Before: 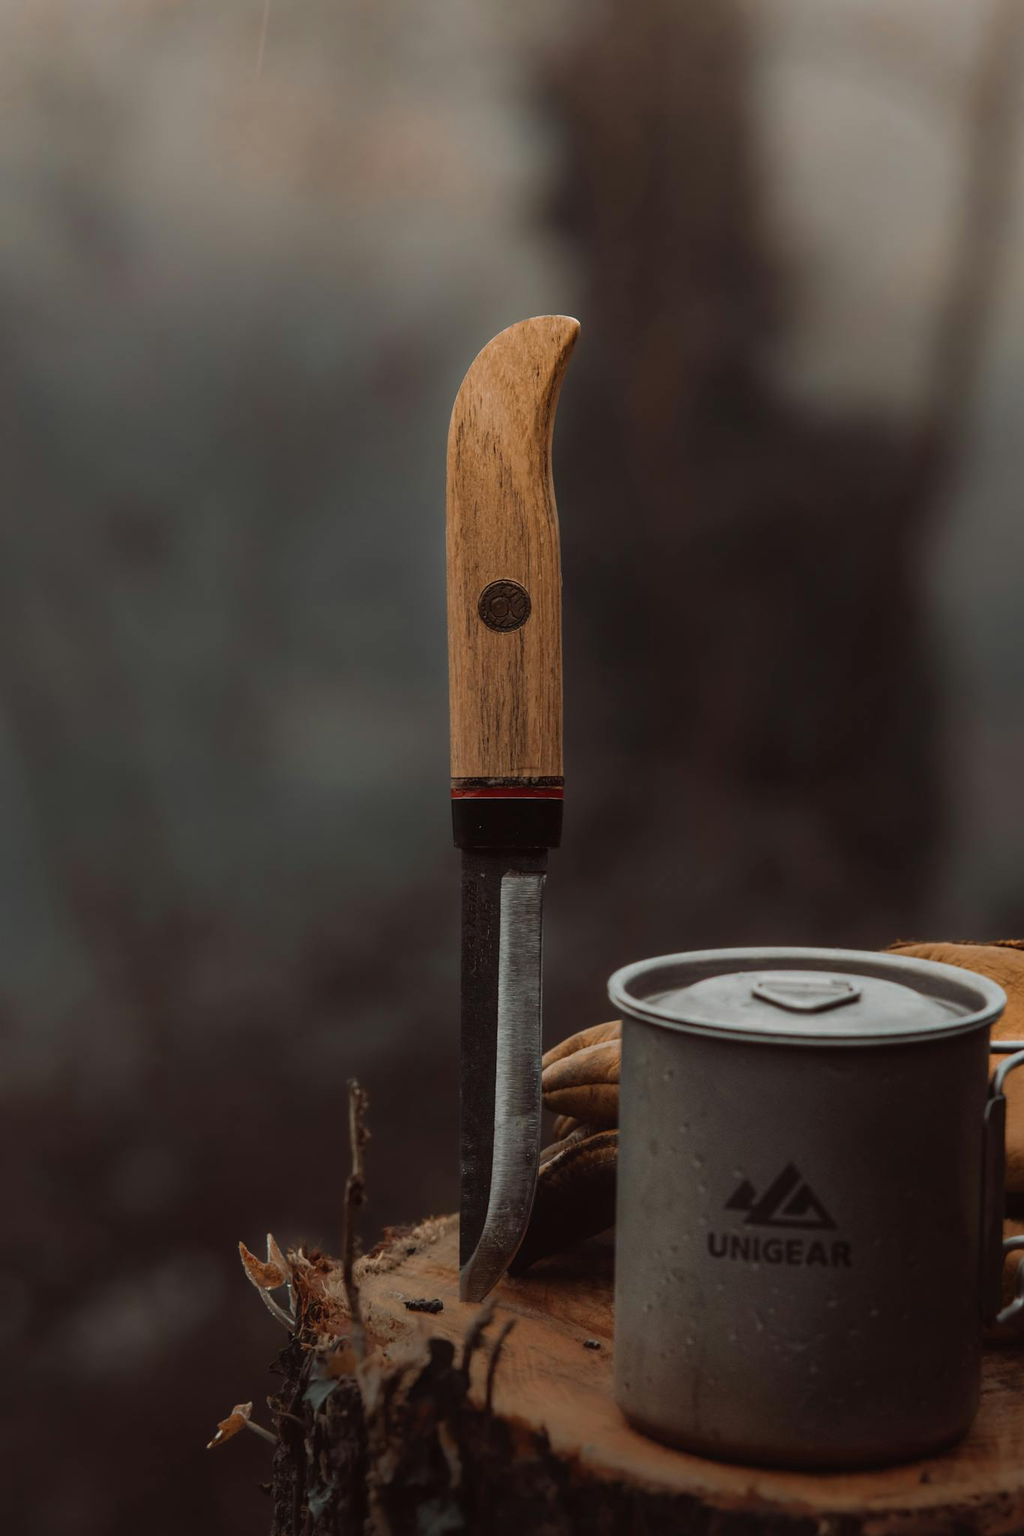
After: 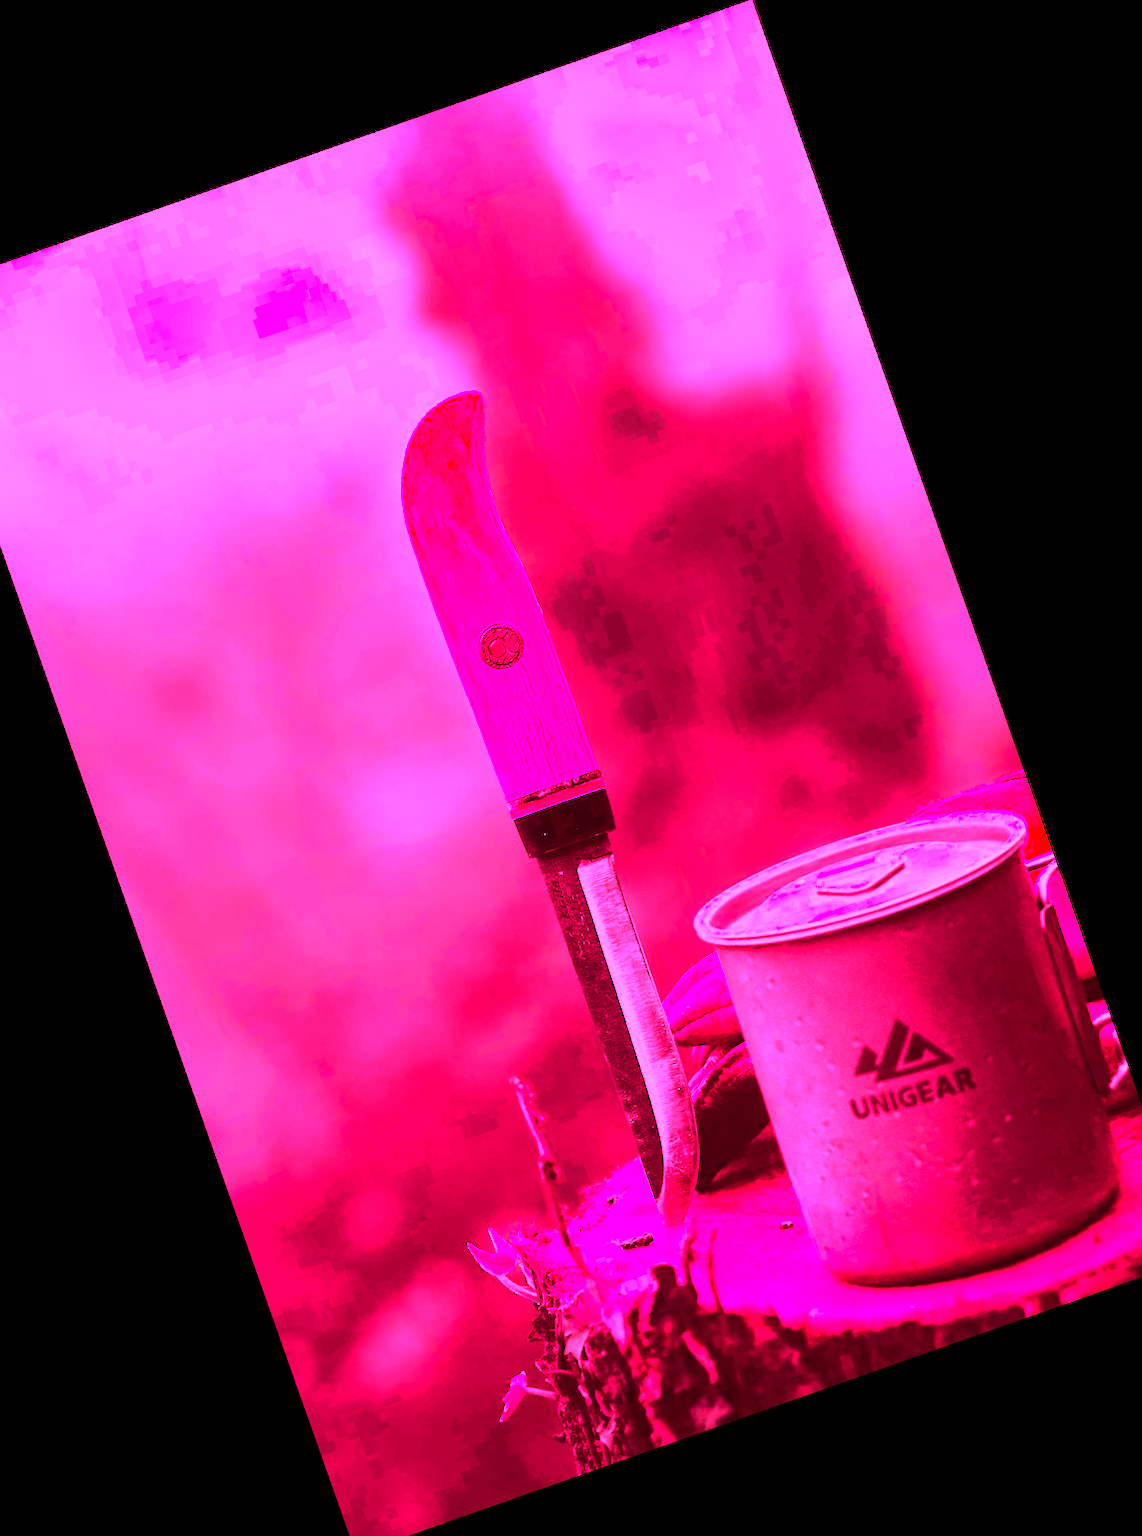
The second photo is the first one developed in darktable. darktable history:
tone equalizer: -8 EV -0.75 EV, -7 EV -0.7 EV, -6 EV -0.6 EV, -5 EV -0.4 EV, -3 EV 0.4 EV, -2 EV 0.6 EV, -1 EV 0.7 EV, +0 EV 0.75 EV, edges refinement/feathering 500, mask exposure compensation -1.57 EV, preserve details no
levels: mode automatic, black 0.023%, white 99.97%, levels [0.062, 0.494, 0.925]
crop and rotate: angle 19.43°, left 6.812%, right 4.125%, bottom 1.087%
white balance: red 4.26, blue 1.802
color zones: curves: ch0 [(0, 0.553) (0.123, 0.58) (0.23, 0.419) (0.468, 0.155) (0.605, 0.132) (0.723, 0.063) (0.833, 0.172) (0.921, 0.468)]; ch1 [(0.025, 0.645) (0.229, 0.584) (0.326, 0.551) (0.537, 0.446) (0.599, 0.911) (0.708, 1) (0.805, 0.944)]; ch2 [(0.086, 0.468) (0.254, 0.464) (0.638, 0.564) (0.702, 0.592) (0.768, 0.564)]
